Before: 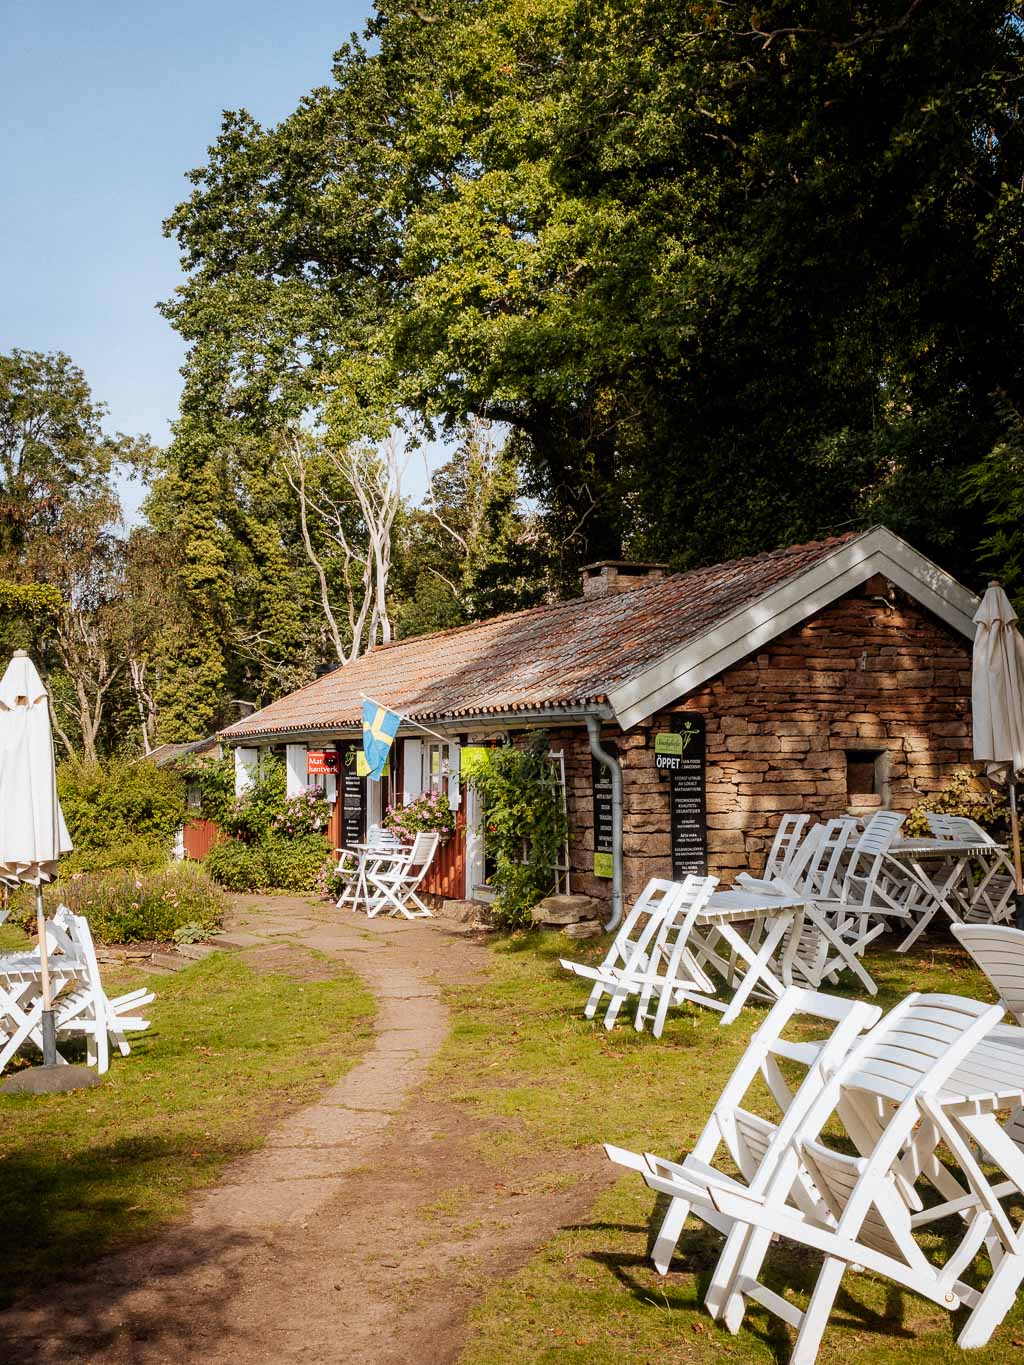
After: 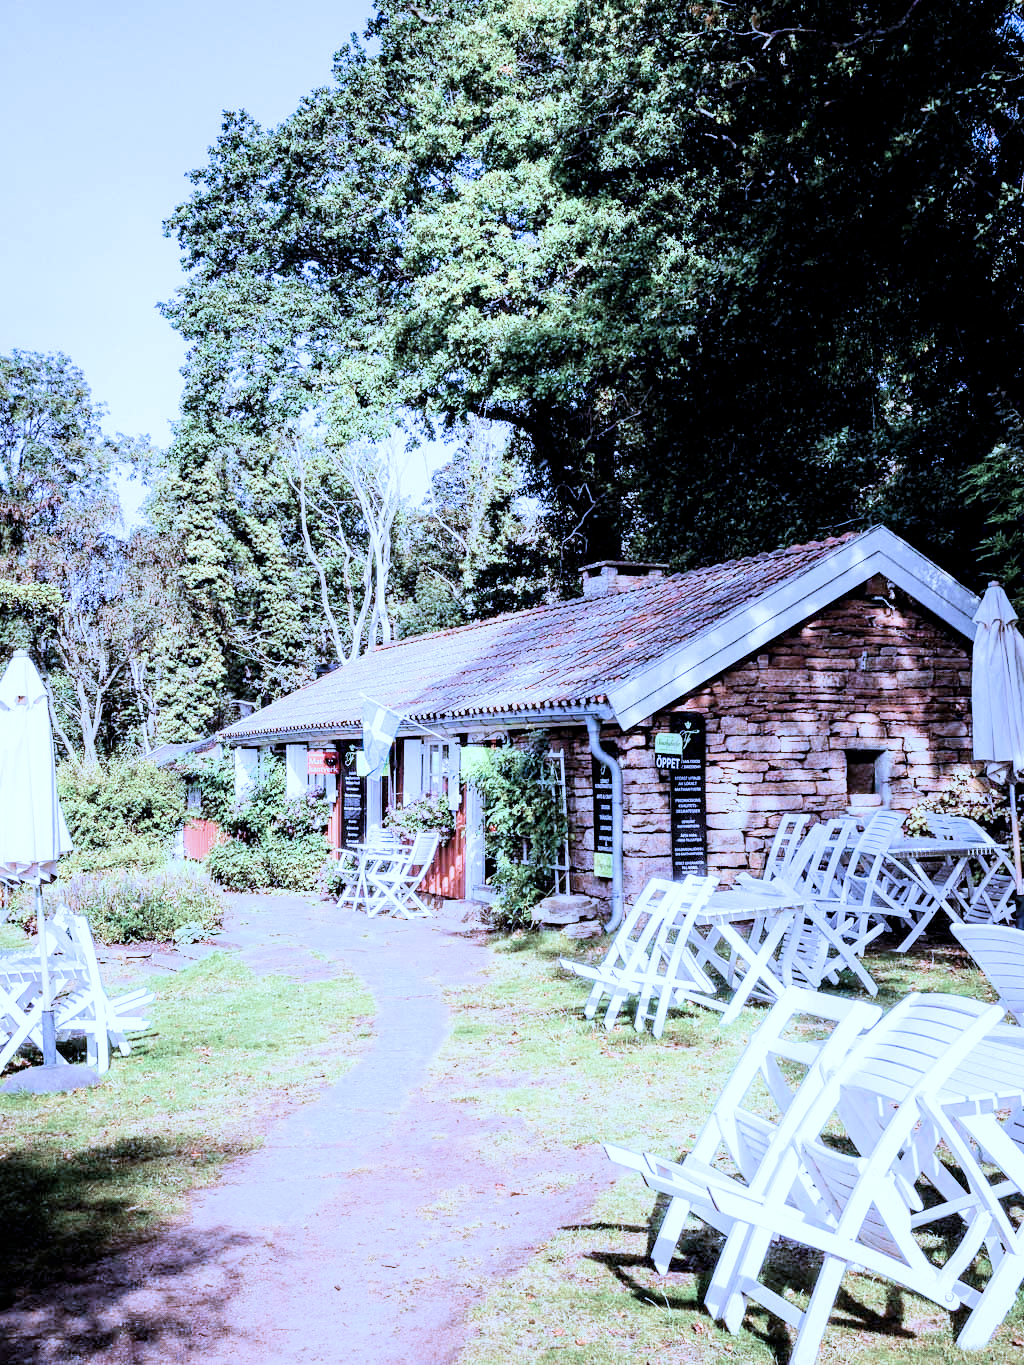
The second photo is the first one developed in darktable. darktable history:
white balance: red 0.986, blue 1.01
exposure: black level correction 0, exposure 1.675 EV, compensate exposure bias true, compensate highlight preservation false
color correction: highlights a* -4.18, highlights b* -10.81
color calibration: output R [1.063, -0.012, -0.003, 0], output B [-0.079, 0.047, 1, 0], illuminant custom, x 0.46, y 0.43, temperature 2642.66 K
contrast brightness saturation: contrast 0.11, saturation -0.17
filmic rgb: black relative exposure -5 EV, hardness 2.88, contrast 1.3
